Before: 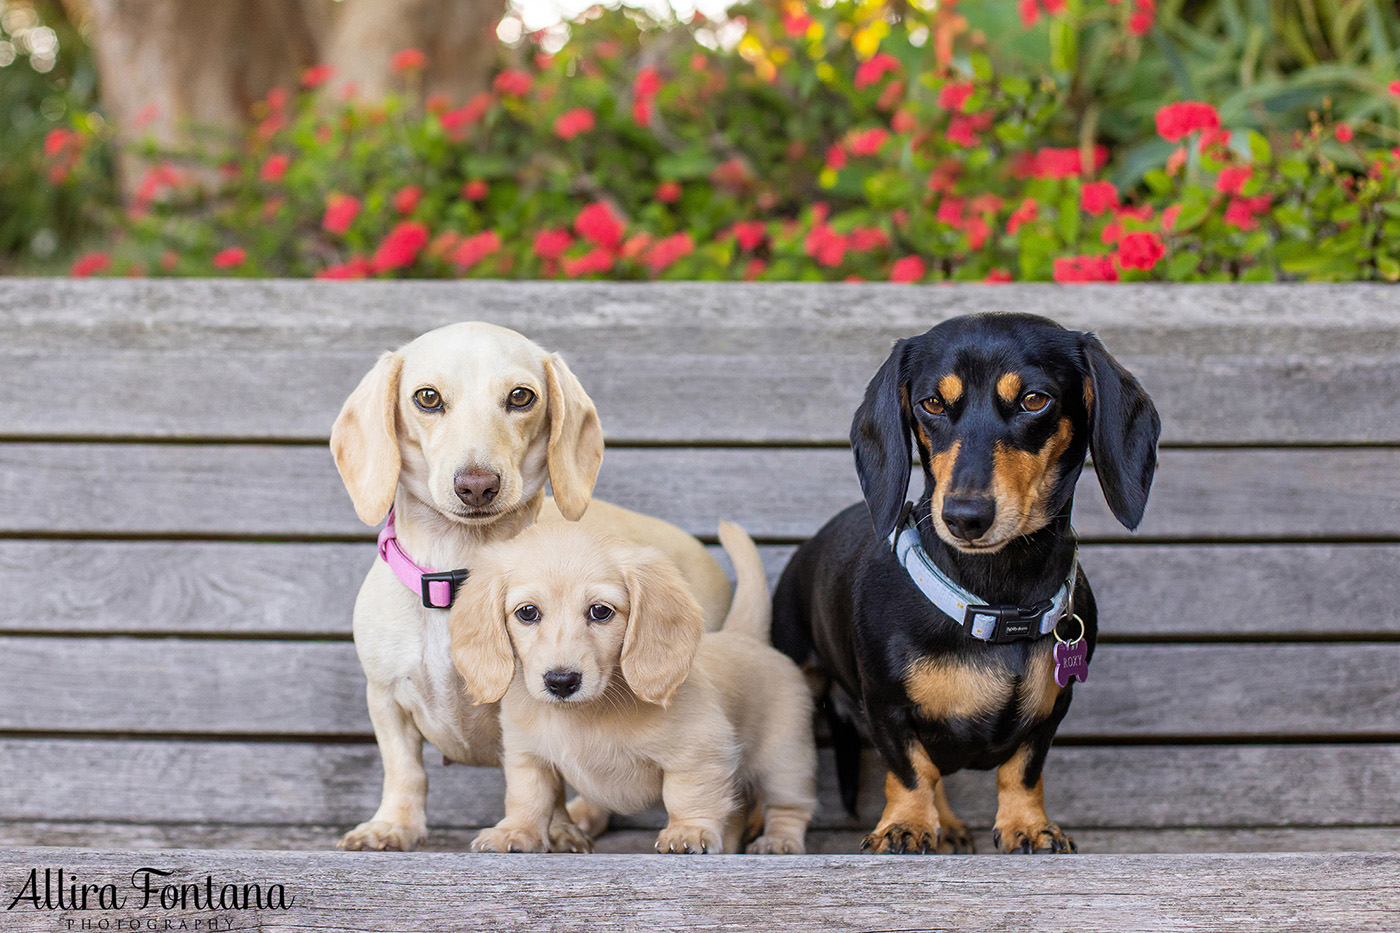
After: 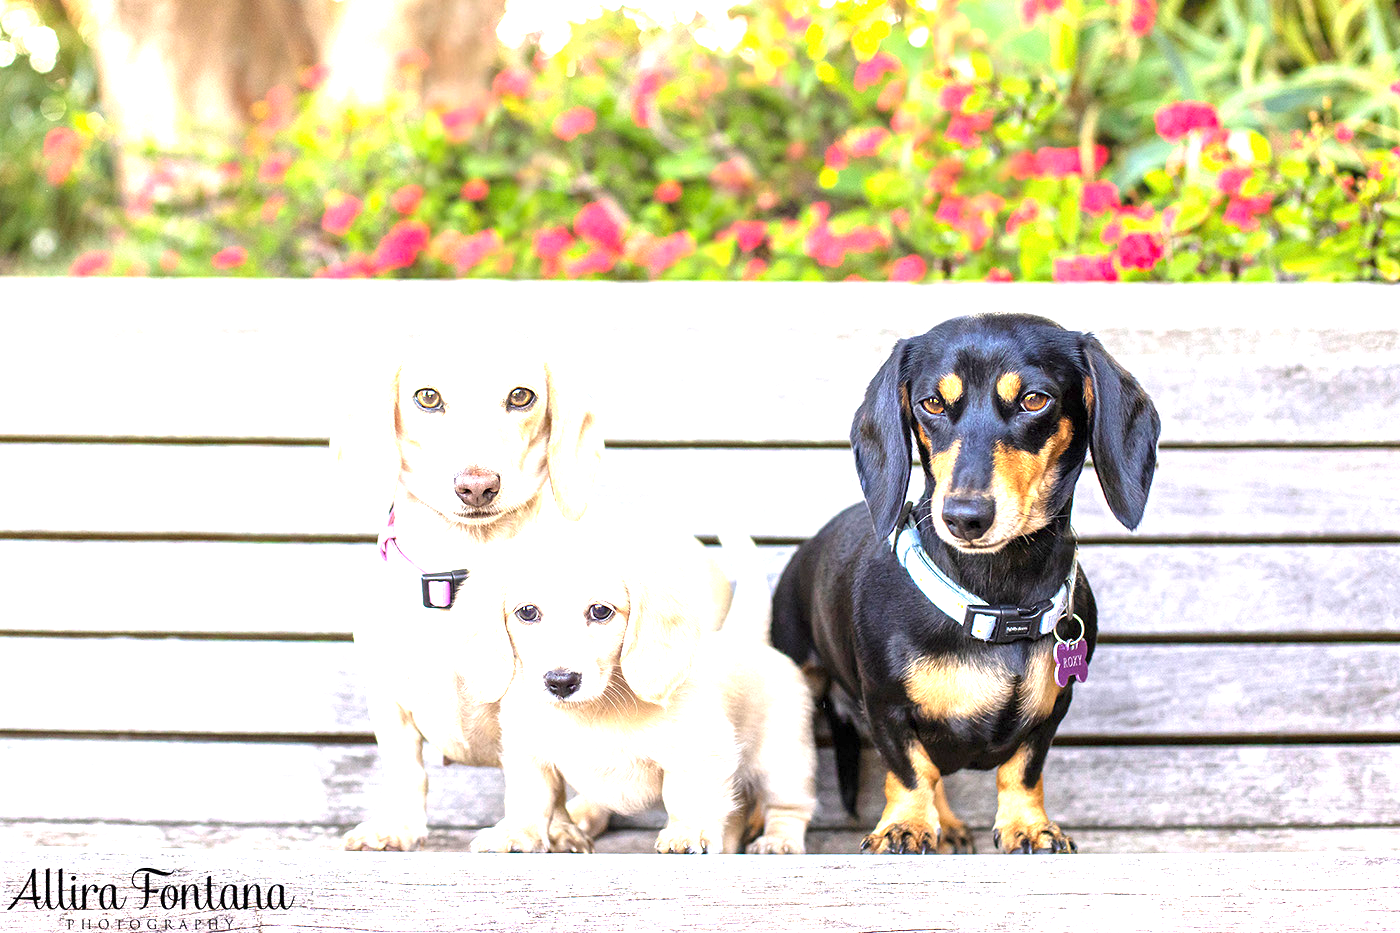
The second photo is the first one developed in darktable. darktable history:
exposure: exposure 2 EV, compensate exposure bias true, compensate highlight preservation false
